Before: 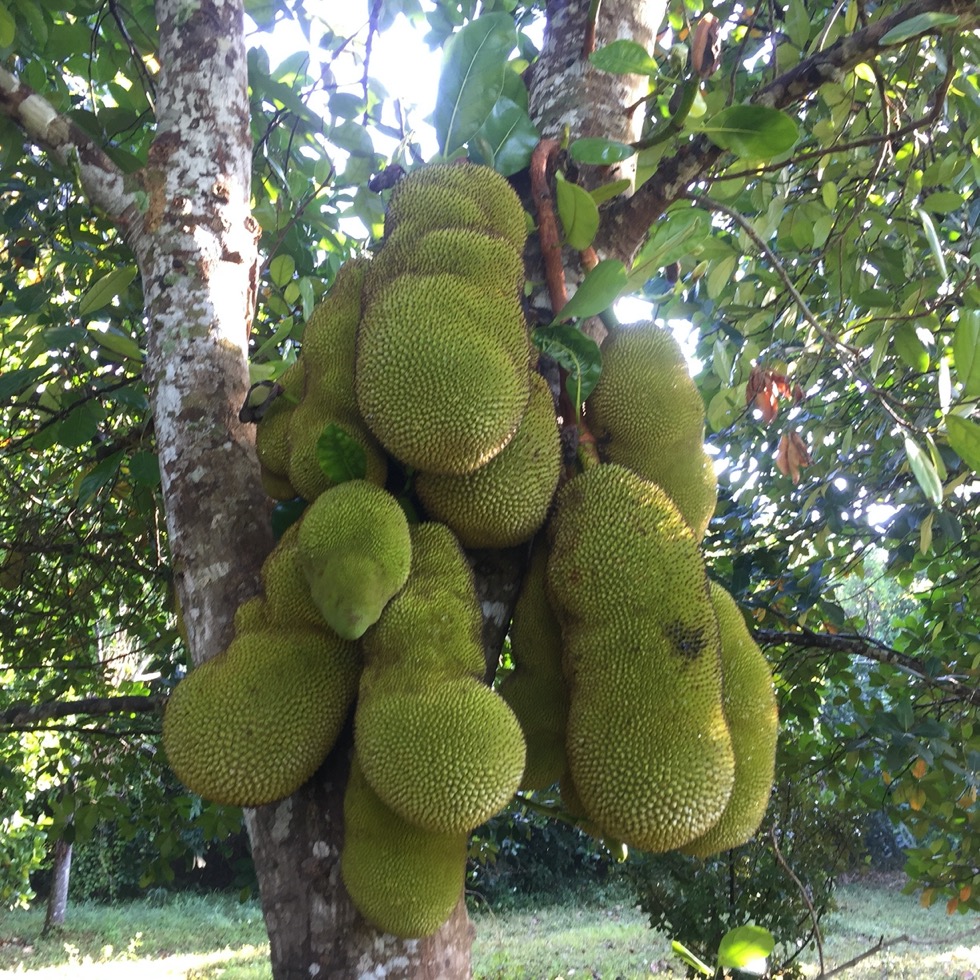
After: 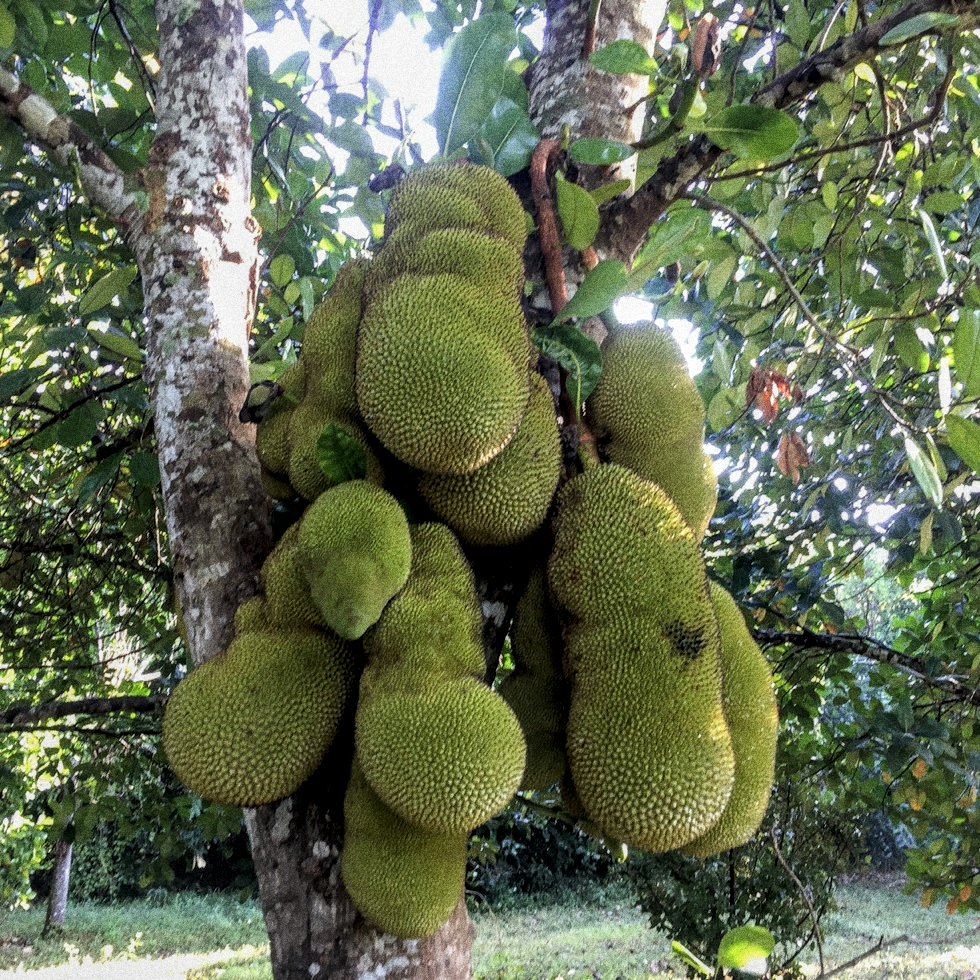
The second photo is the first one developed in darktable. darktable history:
local contrast: highlights 61%, detail 143%, midtone range 0.428
filmic rgb: black relative exposure -5.83 EV, white relative exposure 3.4 EV, hardness 3.68
grain: coarseness 14.49 ISO, strength 48.04%, mid-tones bias 35%
